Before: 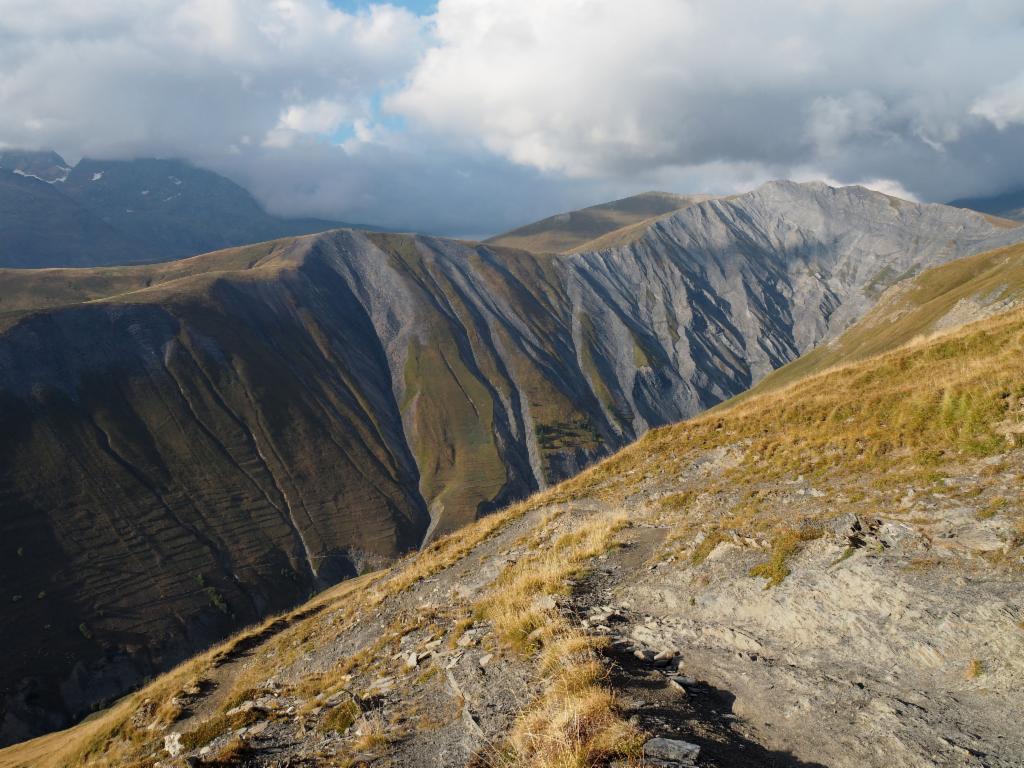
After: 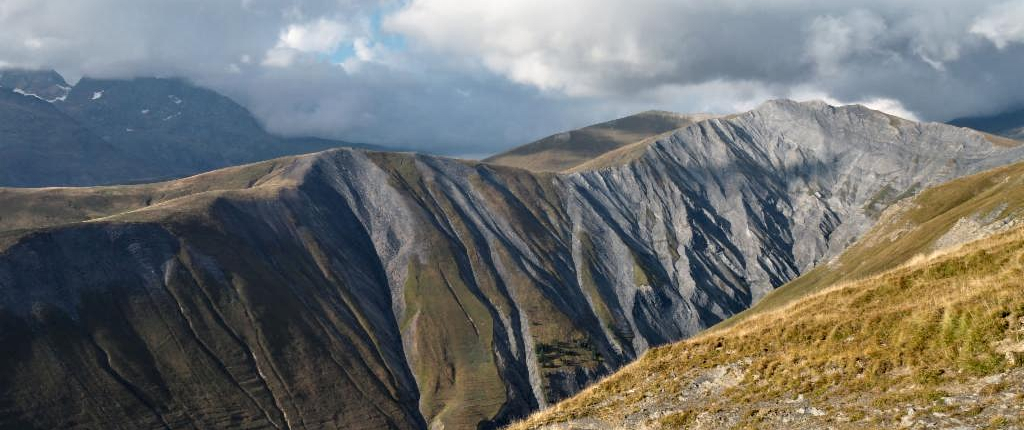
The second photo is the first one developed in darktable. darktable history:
contrast equalizer: y [[0.601, 0.6, 0.598, 0.598, 0.6, 0.601], [0.5 ×6], [0.5 ×6], [0 ×6], [0 ×6]]
crop and rotate: top 10.583%, bottom 33.339%
